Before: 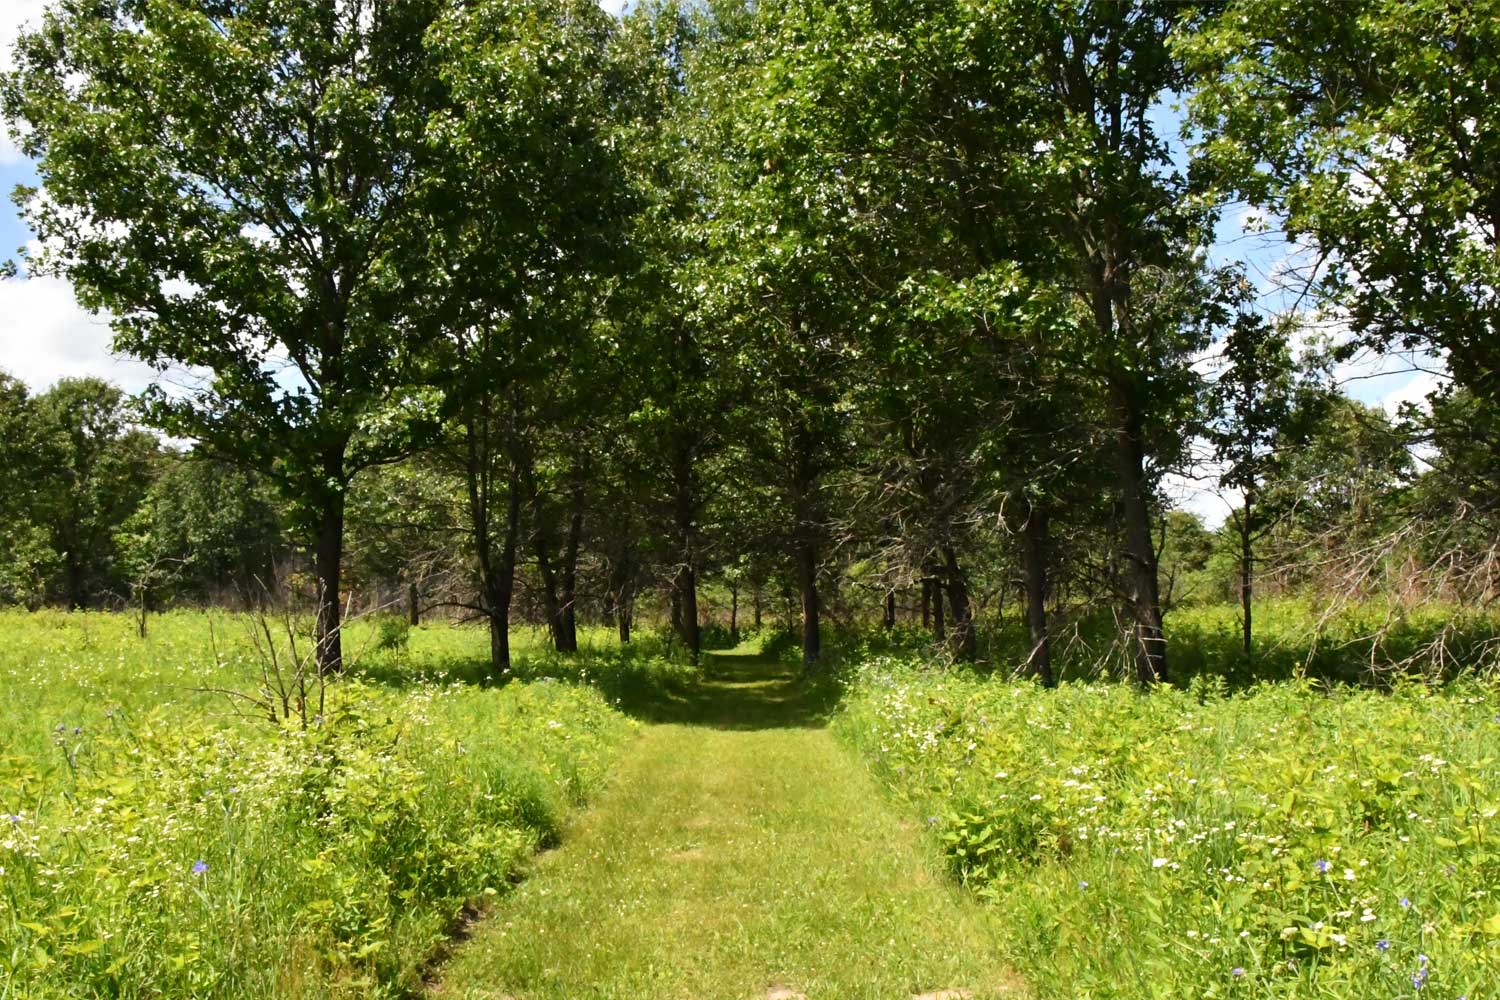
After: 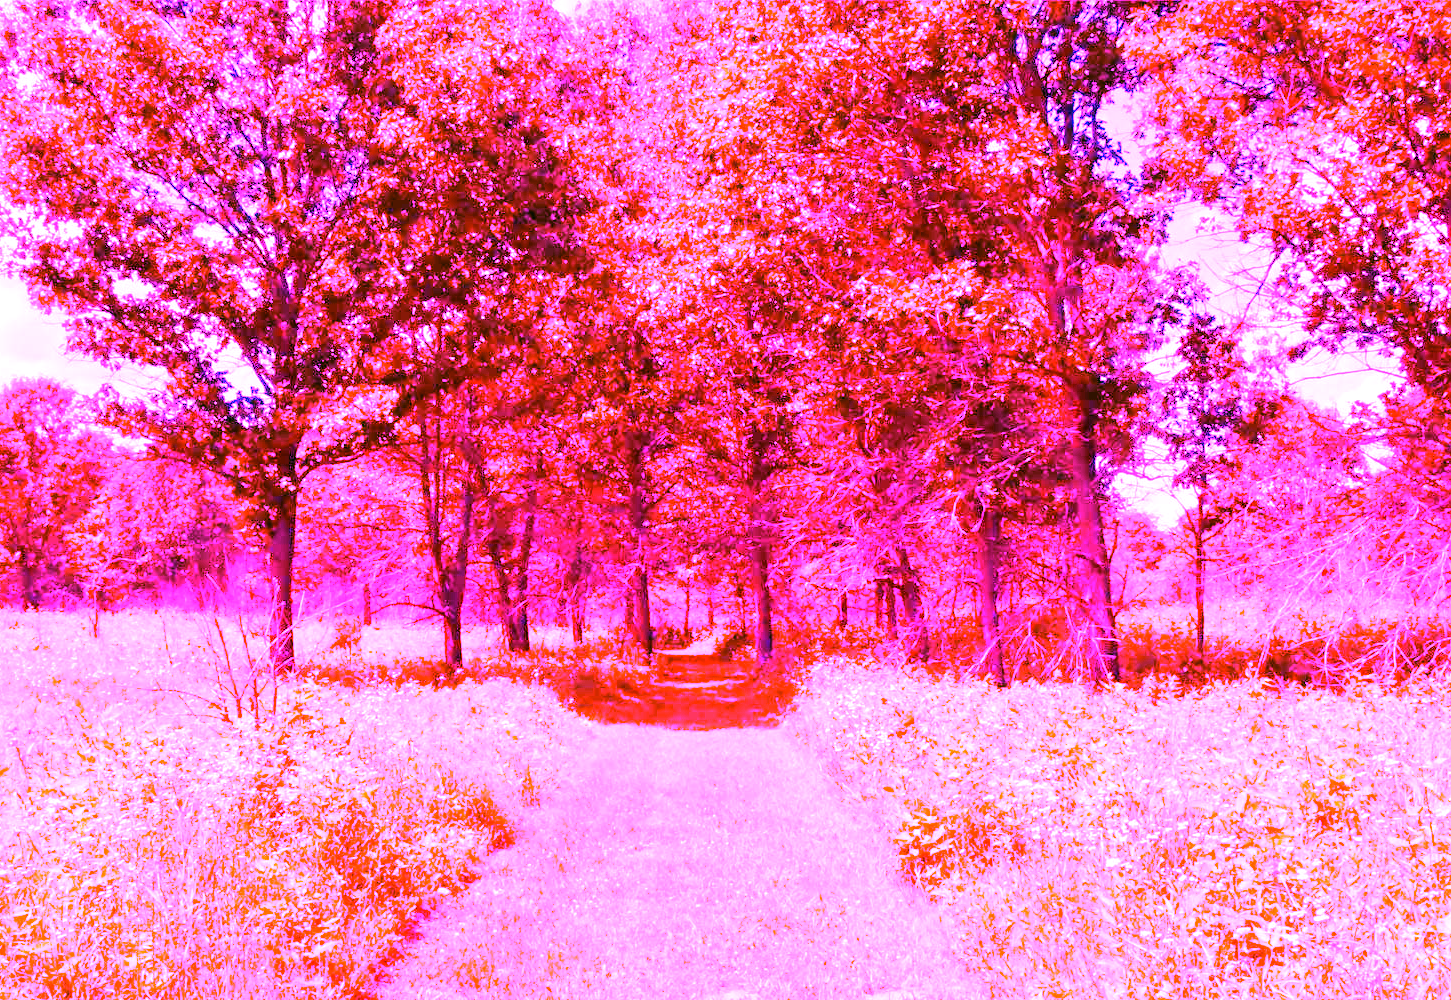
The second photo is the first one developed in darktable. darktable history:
crop and rotate: left 3.238%
white balance: red 8, blue 8
